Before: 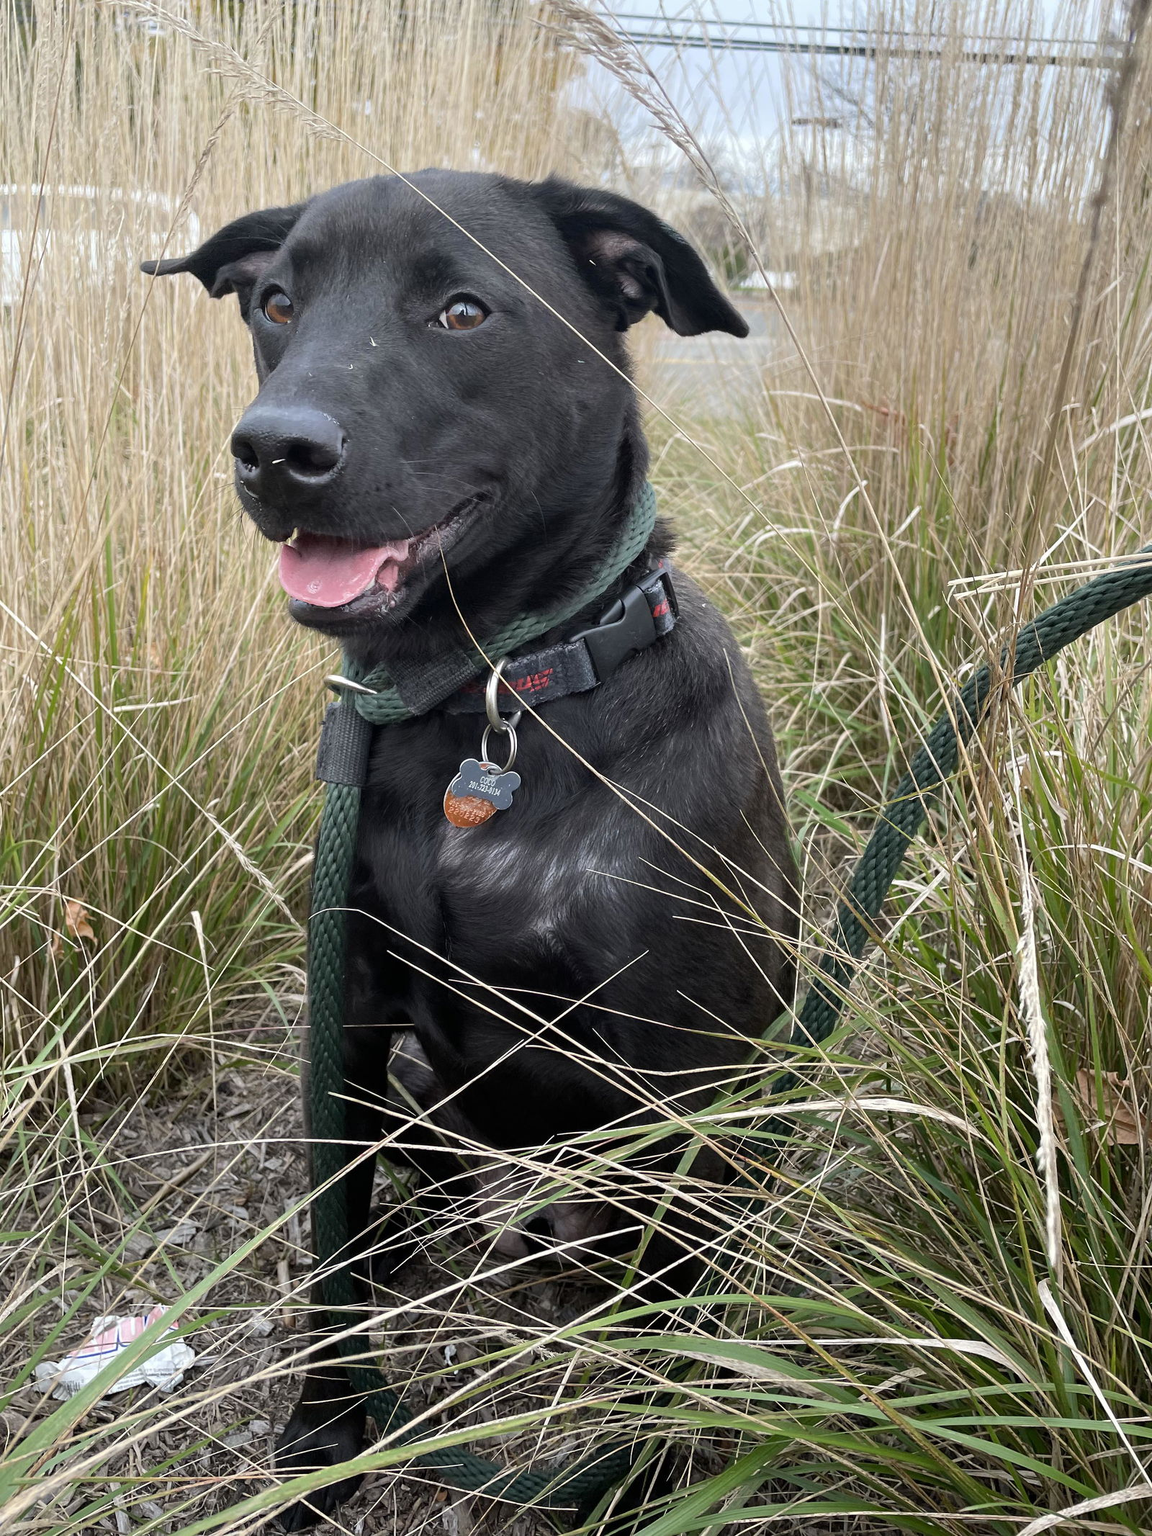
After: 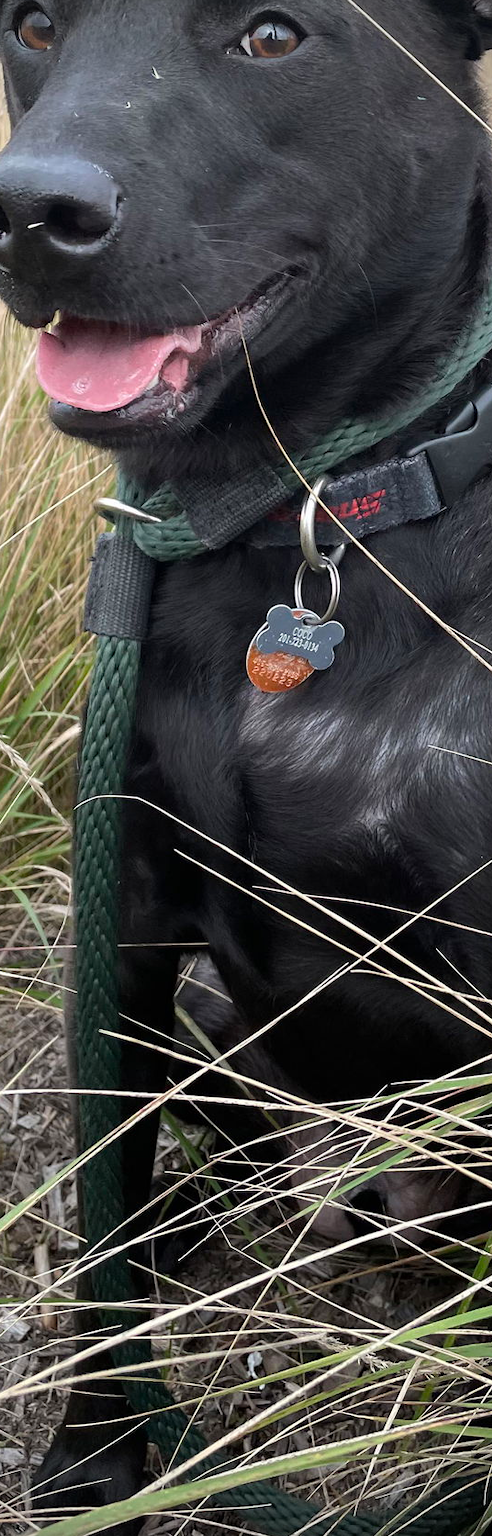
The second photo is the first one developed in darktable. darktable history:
vignetting: fall-off start 88.03%, fall-off radius 24.9%
crop and rotate: left 21.77%, top 18.528%, right 44.676%, bottom 2.997%
